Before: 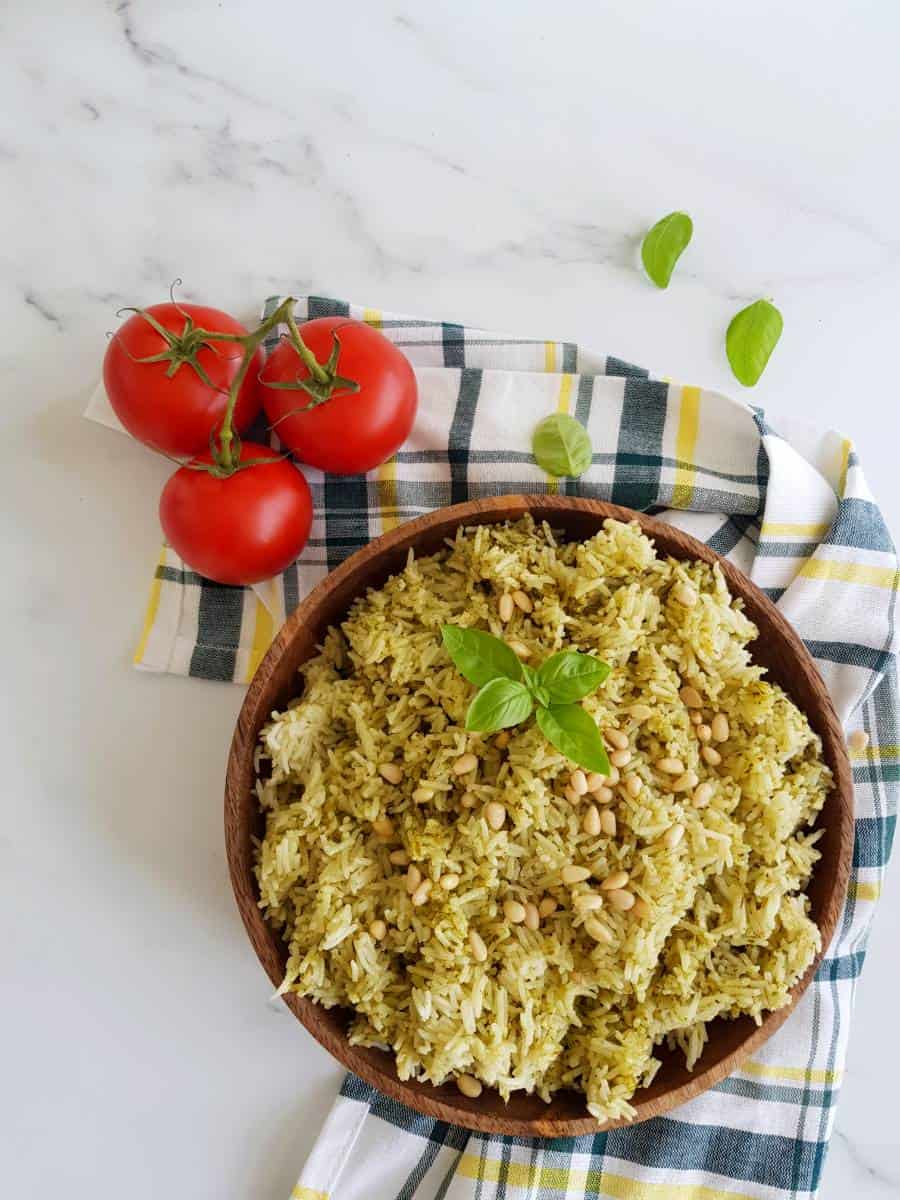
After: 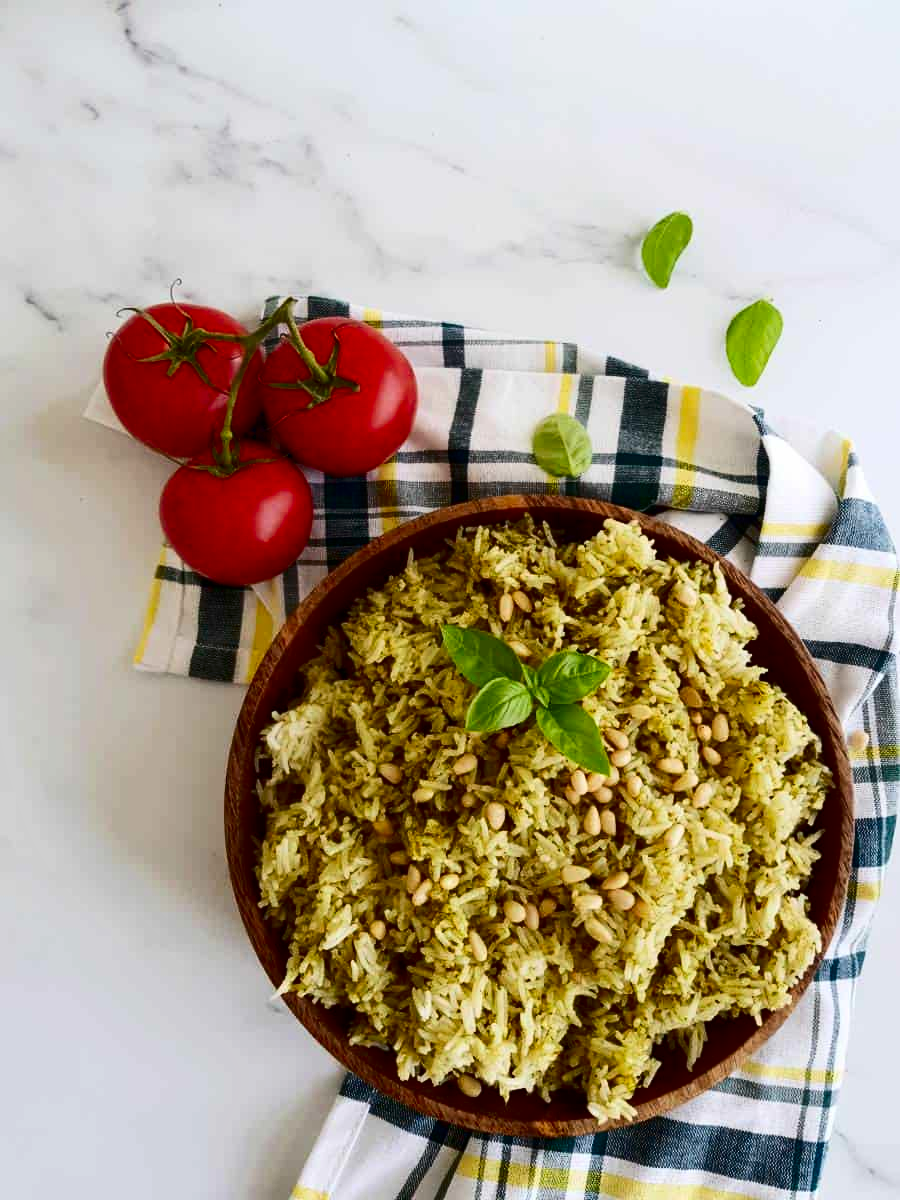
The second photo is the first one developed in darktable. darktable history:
contrast brightness saturation: contrast 0.24, brightness -0.24, saturation 0.14
tone equalizer: on, module defaults
